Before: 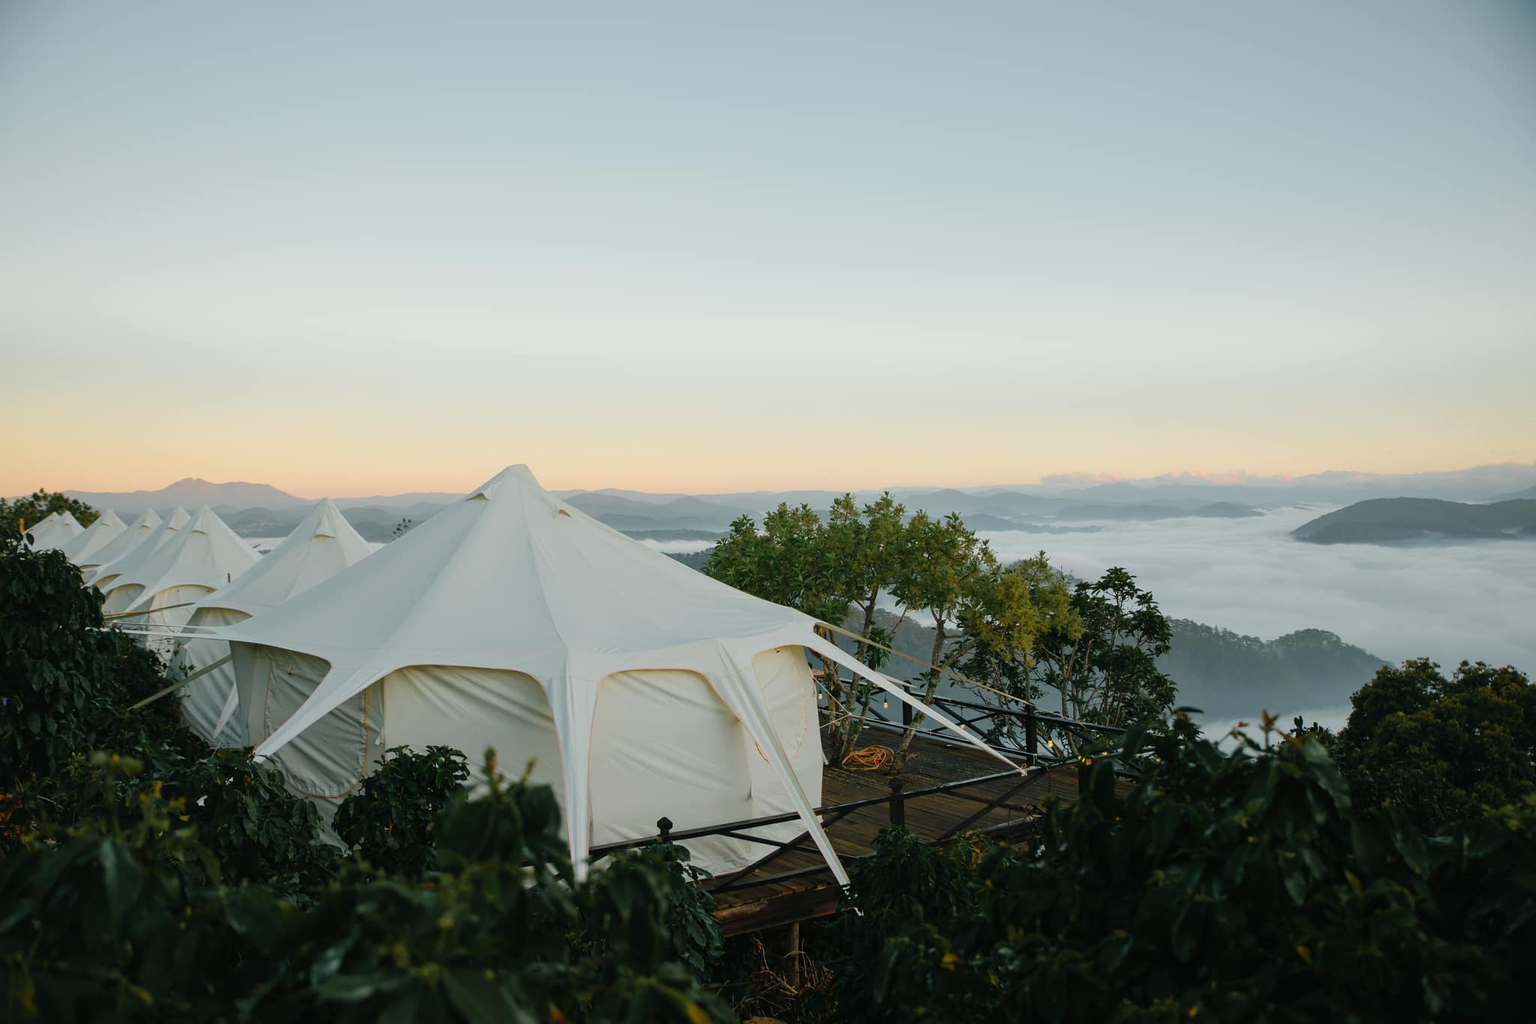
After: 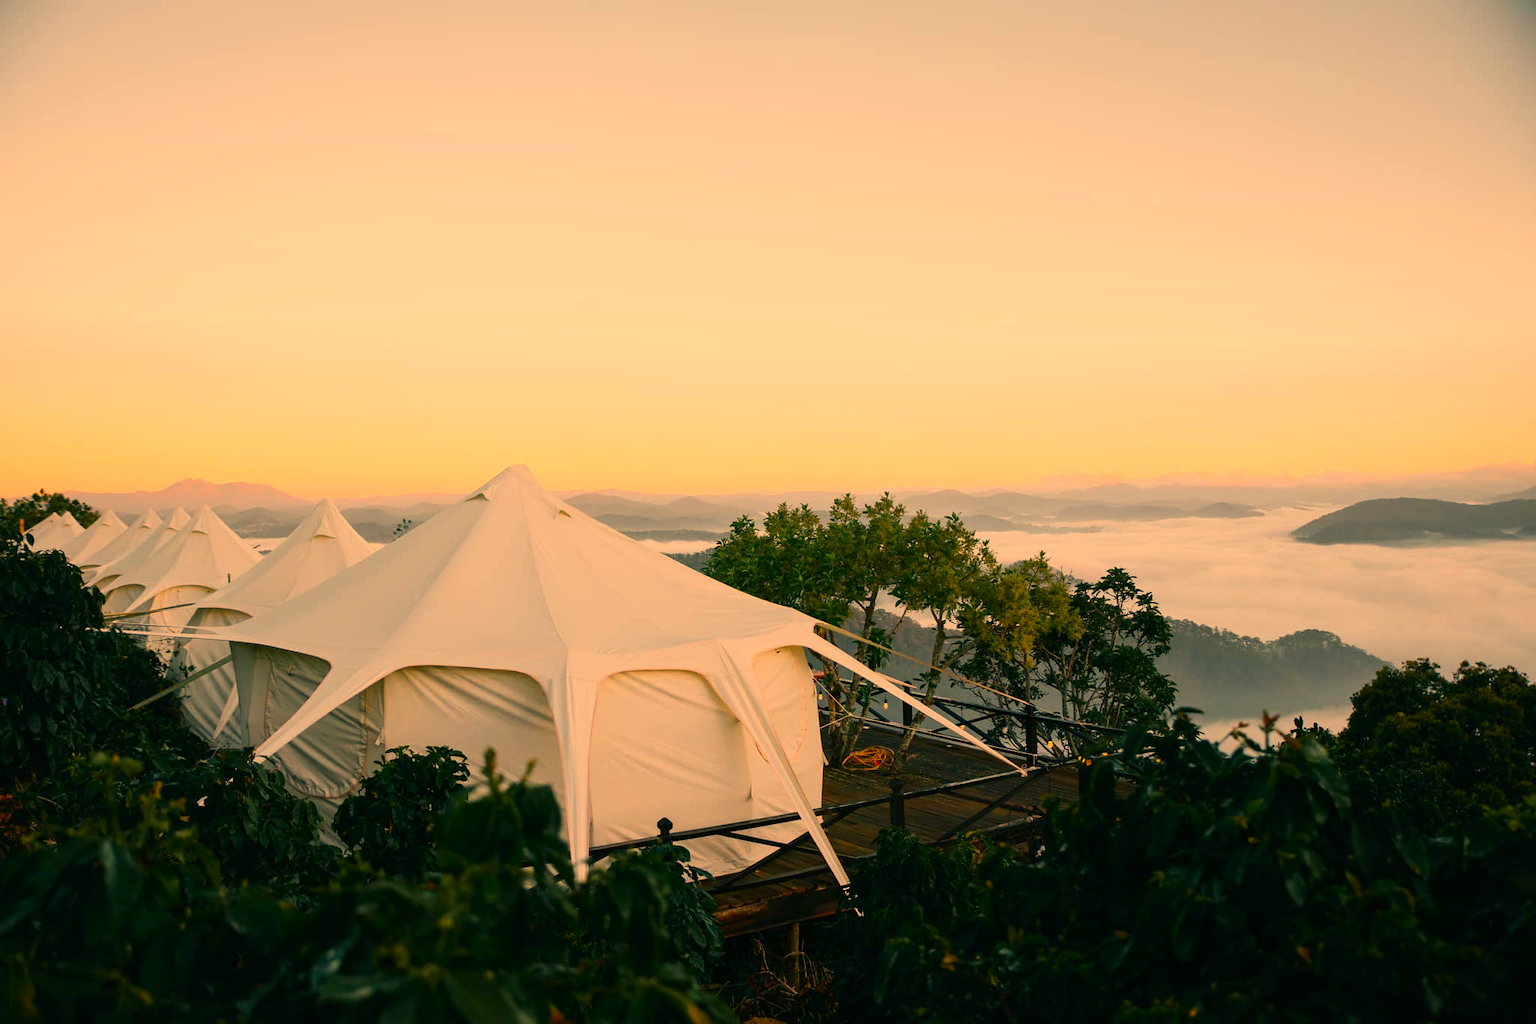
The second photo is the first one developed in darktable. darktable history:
color balance rgb: shadows lift › chroma 5.41%, shadows lift › hue 240°, highlights gain › chroma 3.74%, highlights gain › hue 60°, saturation formula JzAzBz (2021)
white balance: red 1.123, blue 0.83
contrast brightness saturation: contrast 0.18, saturation 0.3
color correction: highlights a* 14.52, highlights b* 4.84
